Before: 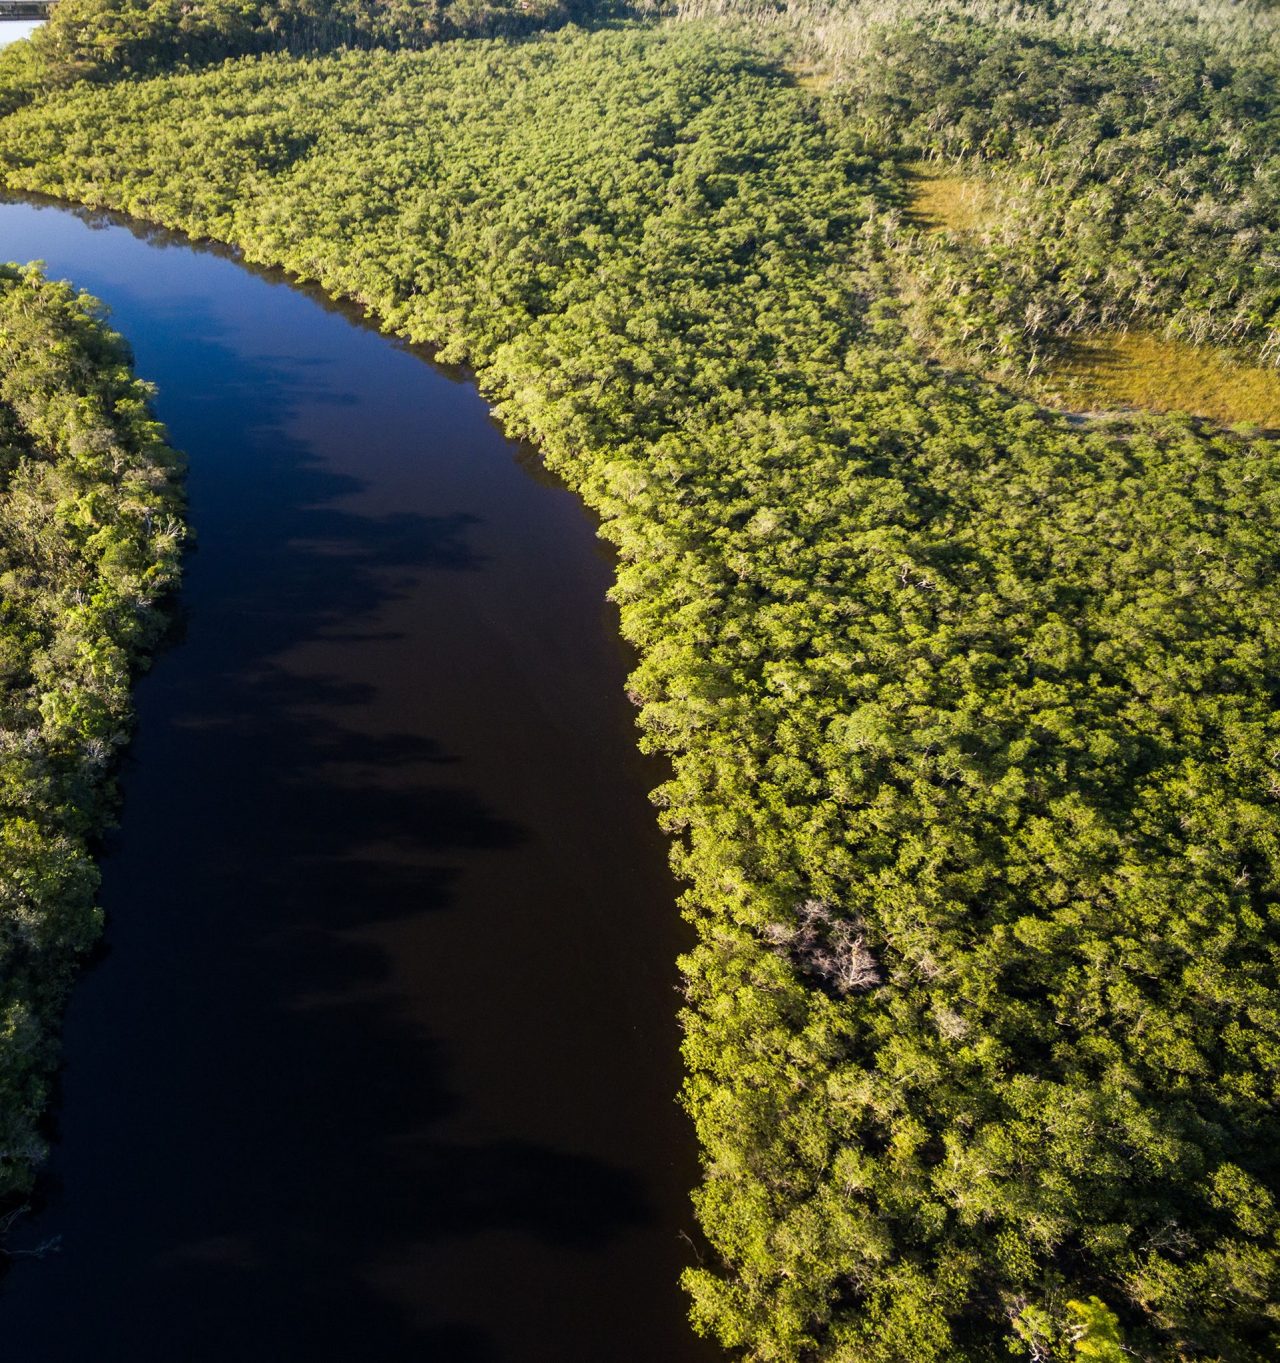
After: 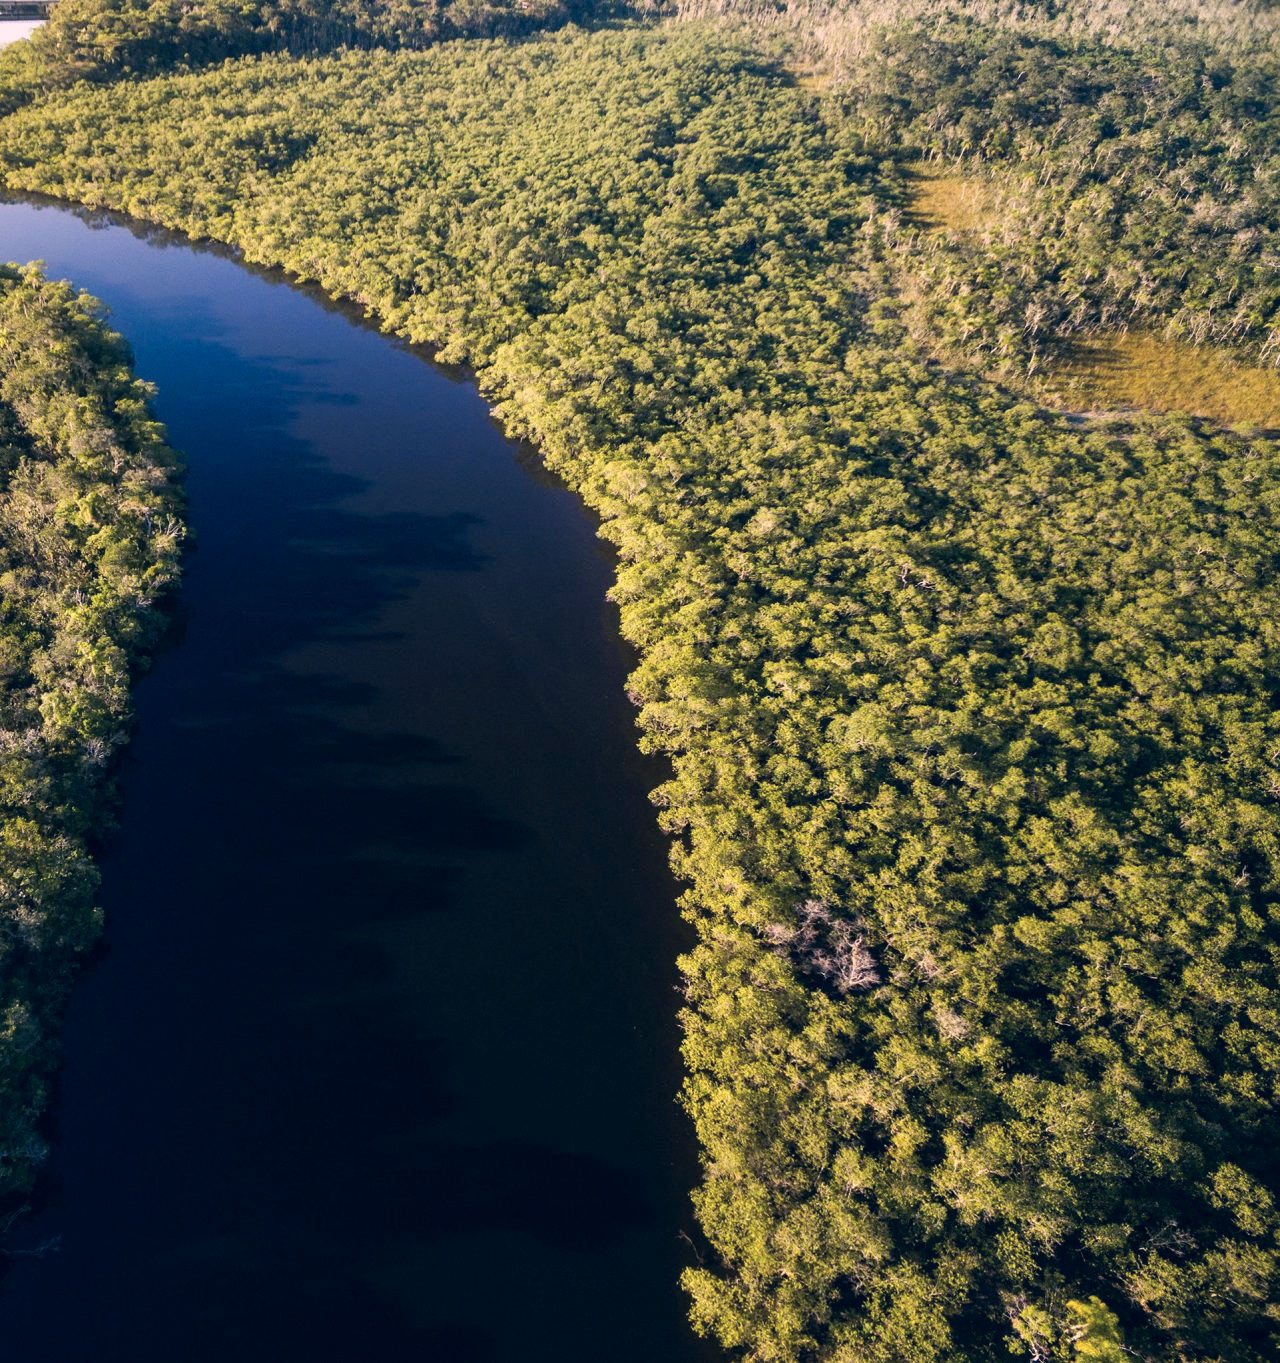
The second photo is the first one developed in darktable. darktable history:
color correction: highlights a* 13.69, highlights b* 6.17, shadows a* -6.05, shadows b* -15.73, saturation 0.848
